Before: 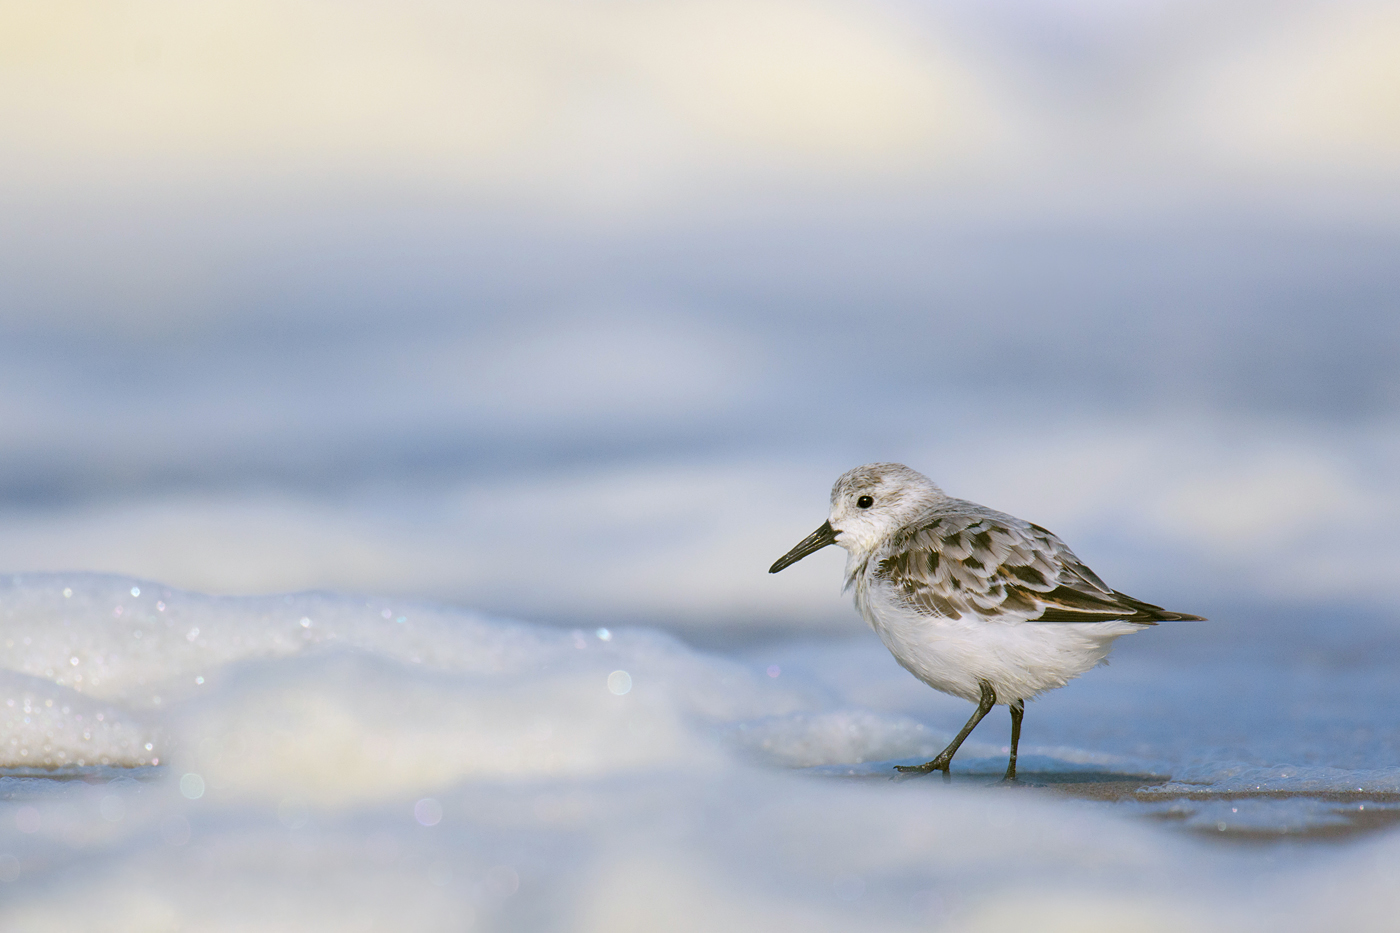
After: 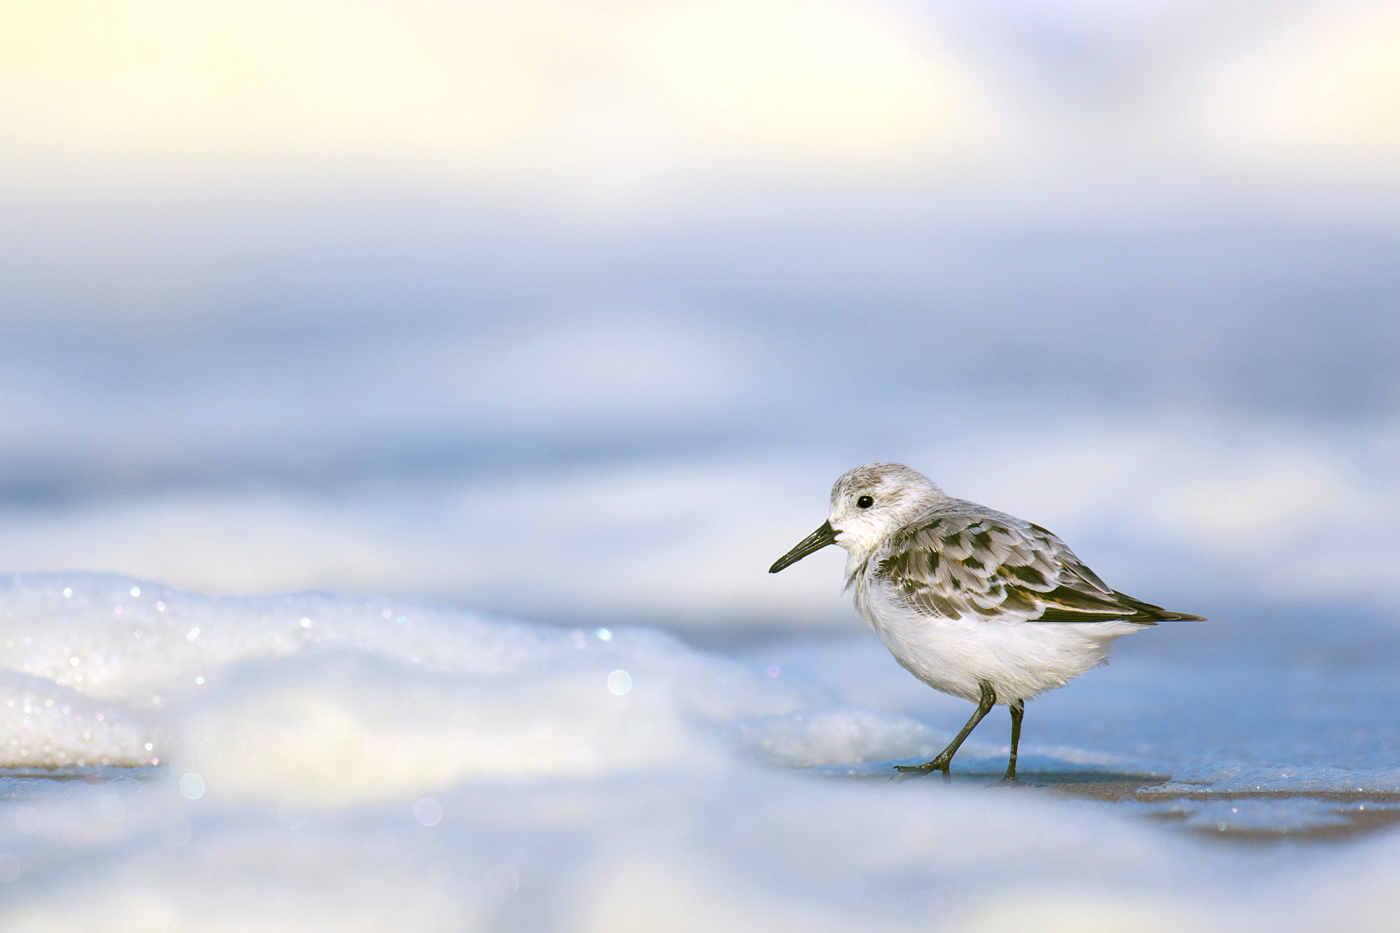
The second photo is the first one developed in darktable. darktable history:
exposure: black level correction 0, exposure 0.699 EV, compensate highlight preservation false
color zones: curves: ch2 [(0, 0.5) (0.143, 0.517) (0.286, 0.571) (0.429, 0.522) (0.571, 0.5) (0.714, 0.5) (0.857, 0.5) (1, 0.5)]
shadows and highlights: radius 122.35, shadows 21.42, white point adjustment -9.71, highlights -14.1, soften with gaussian
